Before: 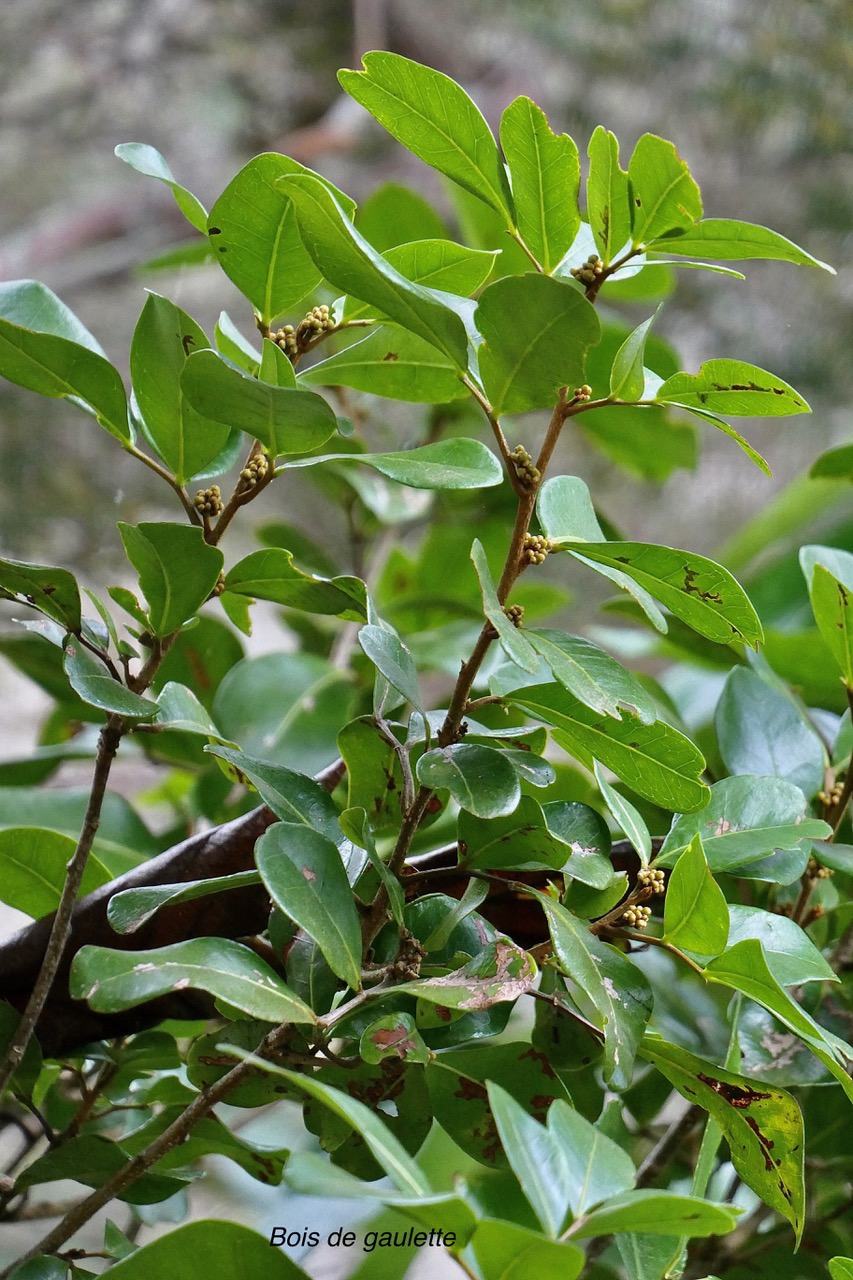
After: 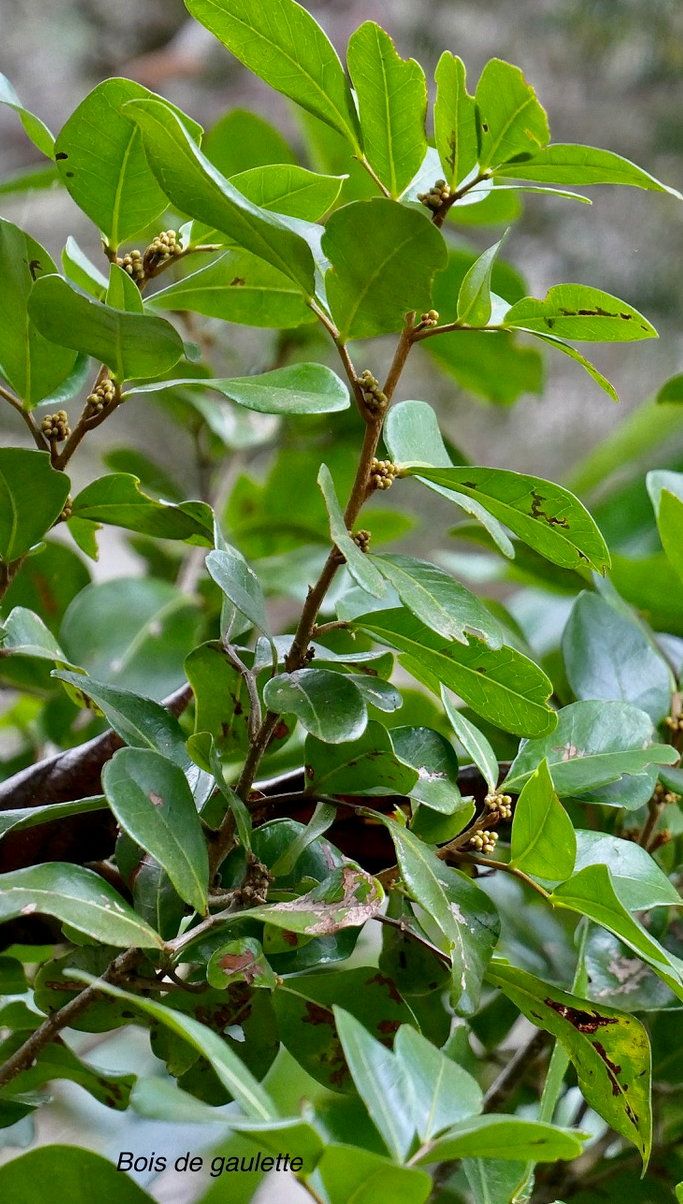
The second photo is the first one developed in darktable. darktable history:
crop and rotate: left 18.007%, top 5.905%, right 1.834%
